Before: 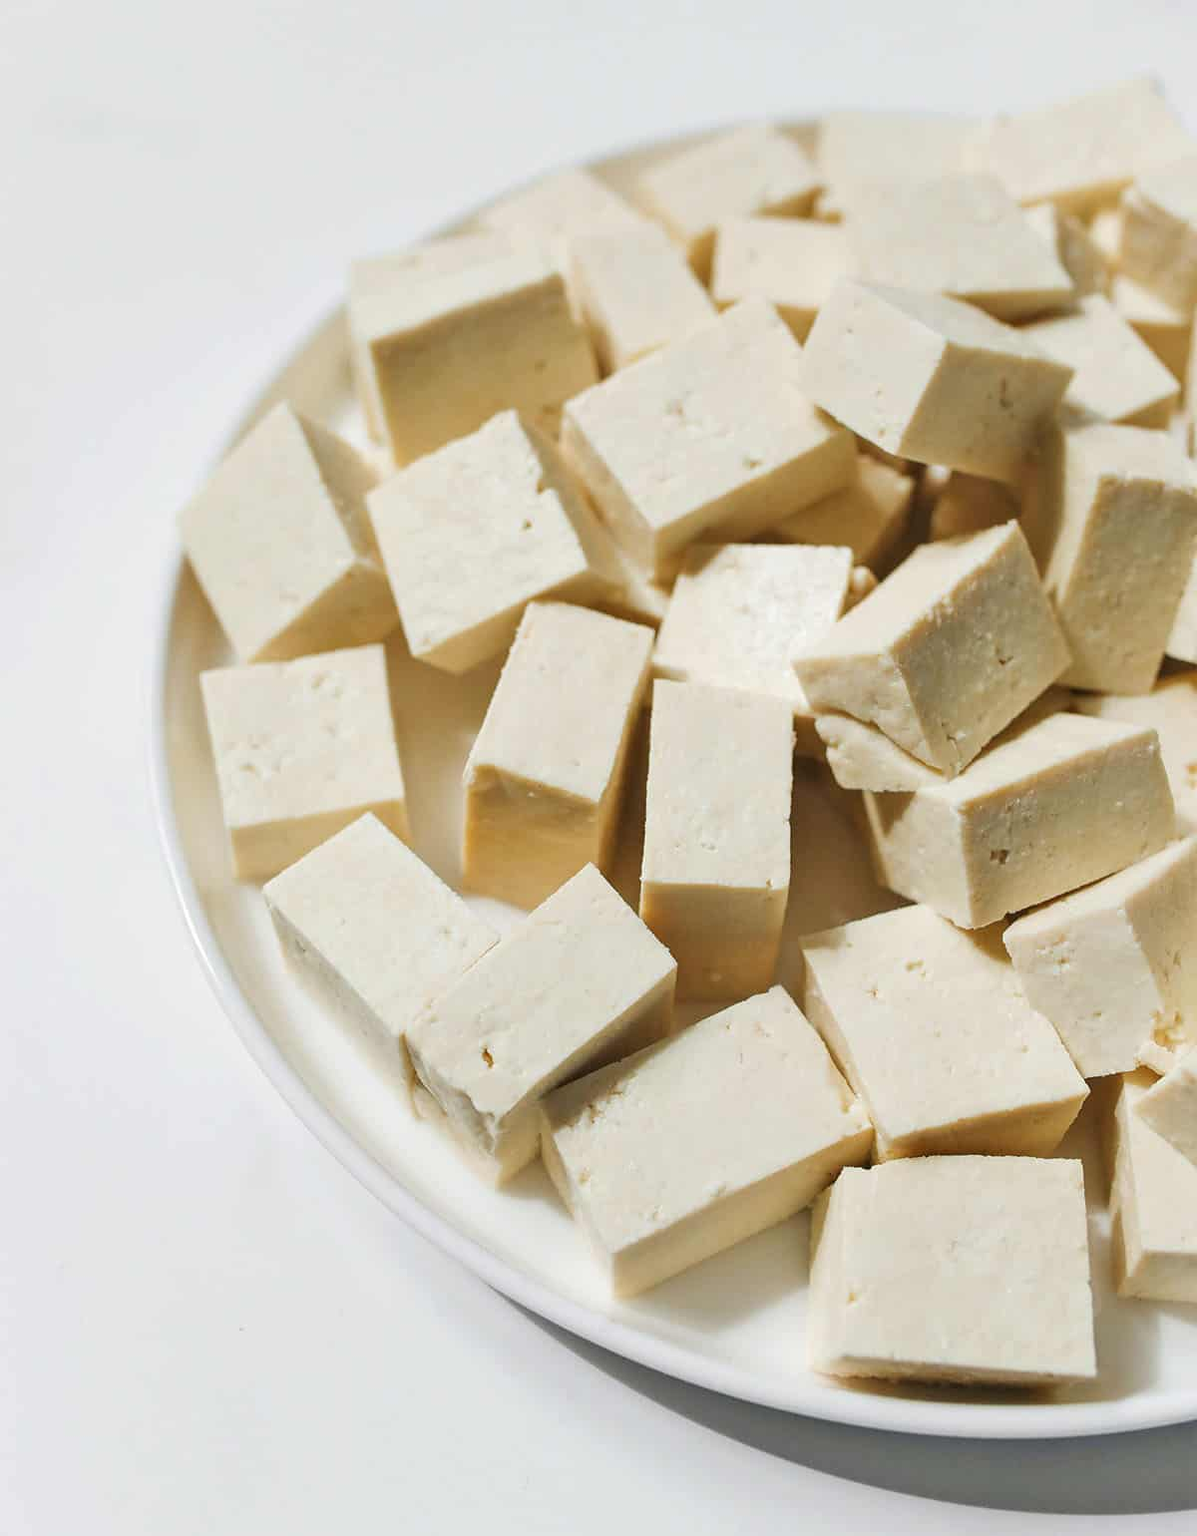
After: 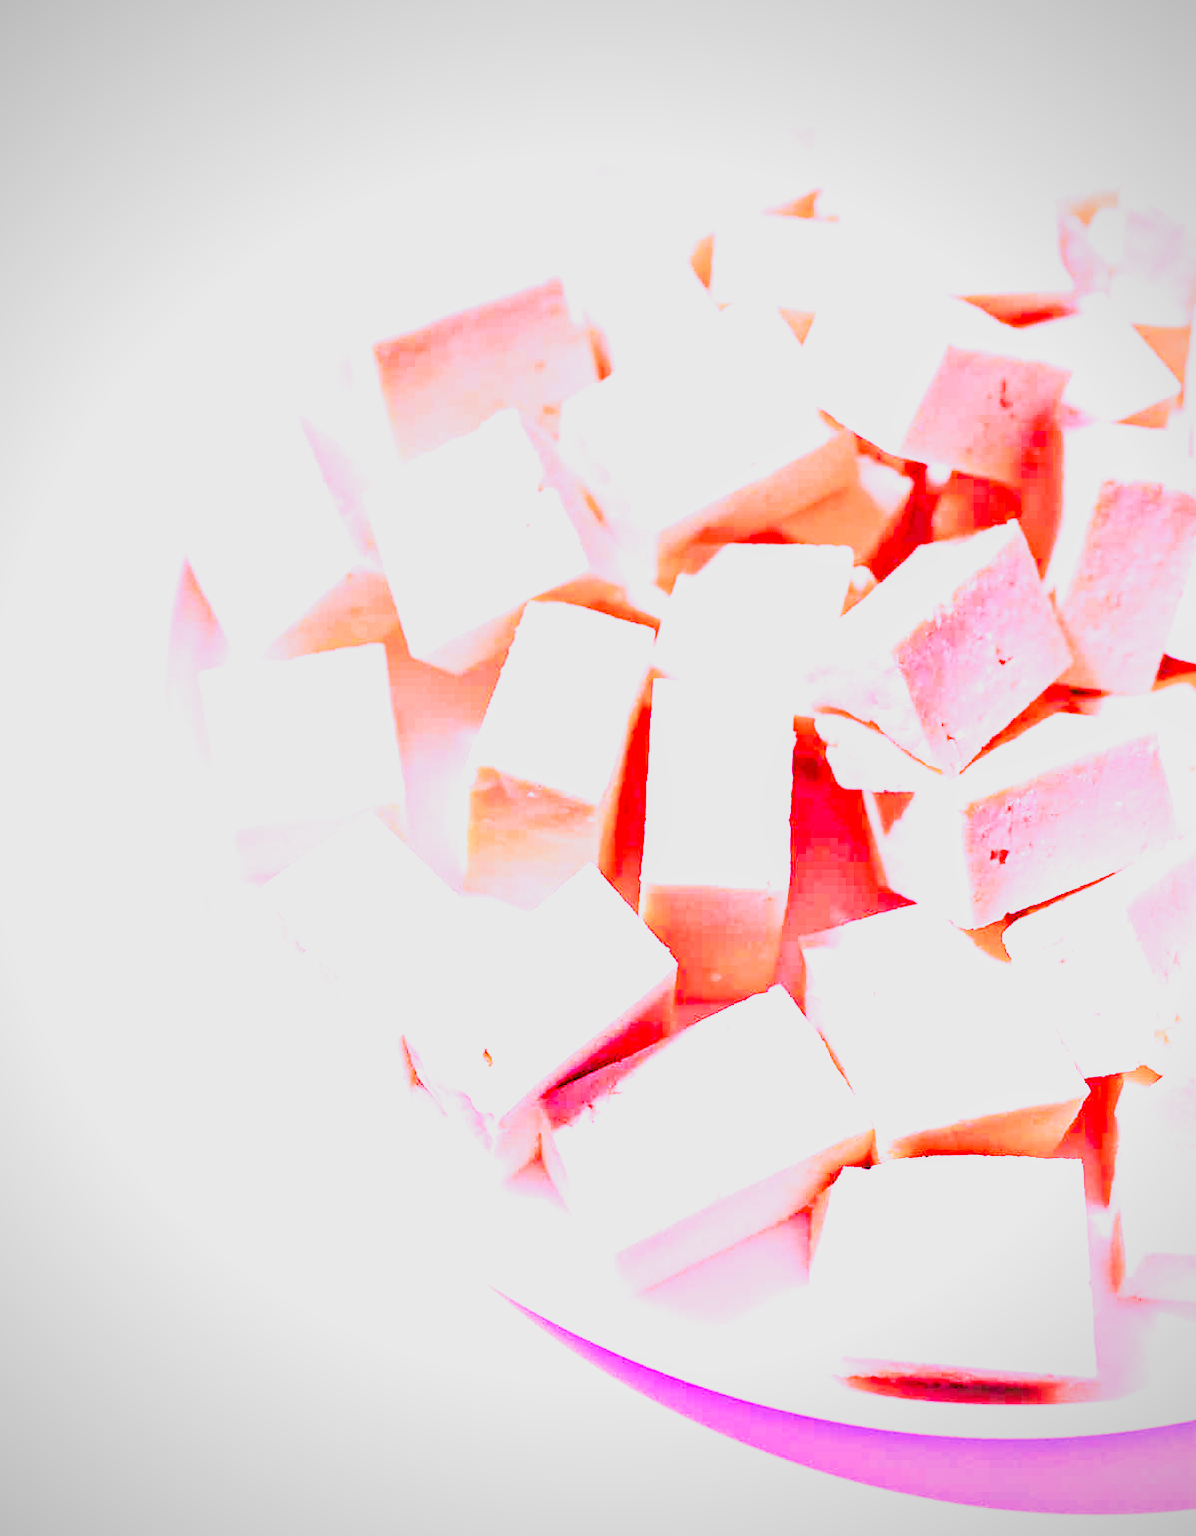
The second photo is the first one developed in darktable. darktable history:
raw chromatic aberrations: on, module defaults
color balance rgb: perceptual saturation grading › global saturation 25%, perceptual brilliance grading › mid-tones 10%, perceptual brilliance grading › shadows 15%, global vibrance 20%
filmic rgb: black relative exposure -7.65 EV, white relative exposure 4.56 EV, hardness 3.61
highlight reconstruction: method reconstruct color, iterations 1, diameter of reconstruction 64 px
hot pixels: on, module defaults
lens correction: scale 1.01, crop 1, focal 85, aperture 2.8, distance 10.02, camera "Canon EOS RP", lens "Canon RF 85mm F2 MACRO IS STM"
raw denoise: x [[0, 0.25, 0.5, 0.75, 1] ×4]
tone equalizer "mask blending: all purposes": on, module defaults
white balance: red 1.875, blue 1.893
local contrast: highlights 100%, shadows 100%, detail 120%, midtone range 0.2
contrast brightness saturation: contrast 0.2, brightness 0.16, saturation 0.22
filmic: grey point source 18, black point source -8.65, white point source 2.45, grey point target 18, white point target 100, output power 2.2, latitude stops 2, contrast 1.5, saturation 100, global saturation 100
haze removal: strength 0.29, distance 0.25, compatibility mode true, adaptive false
vibrance: on, module defaults
vignetting: fall-off radius 60.92%
exposure: black level correction -0.002, exposure 1.115 EV, compensate highlight preservation false
